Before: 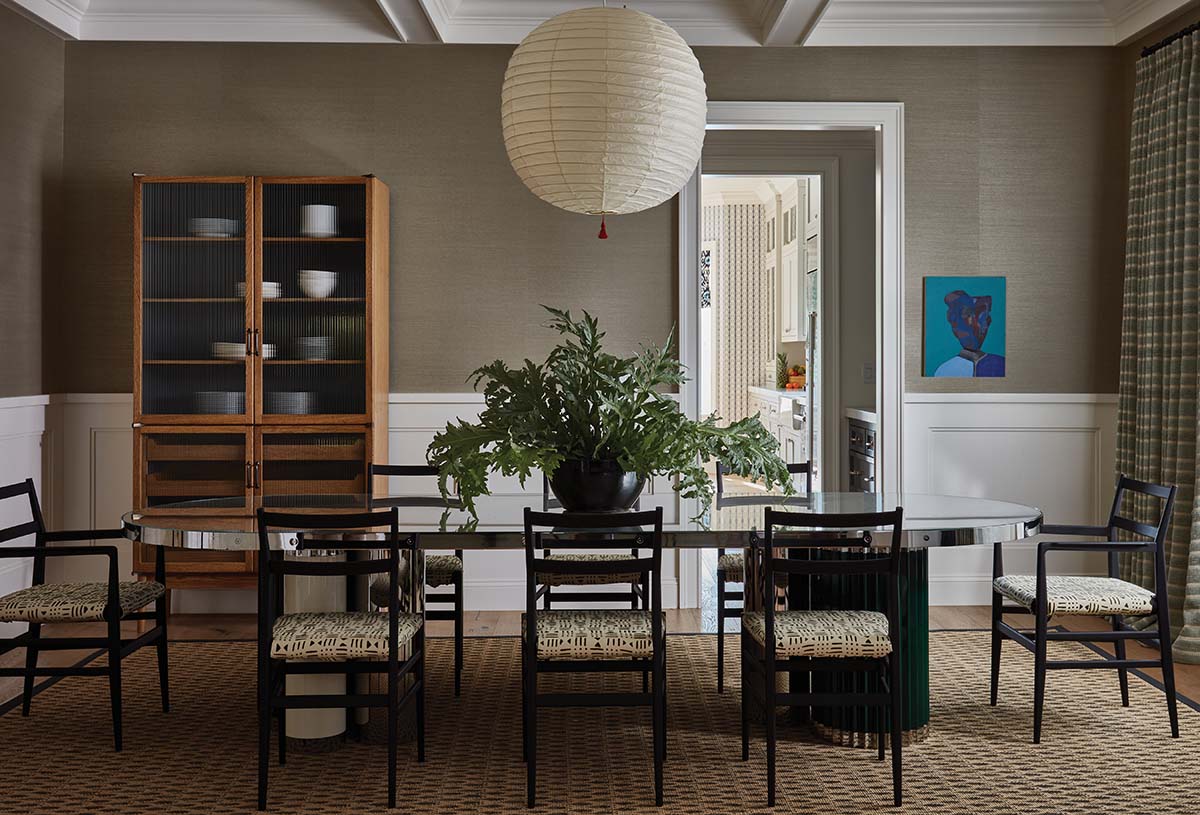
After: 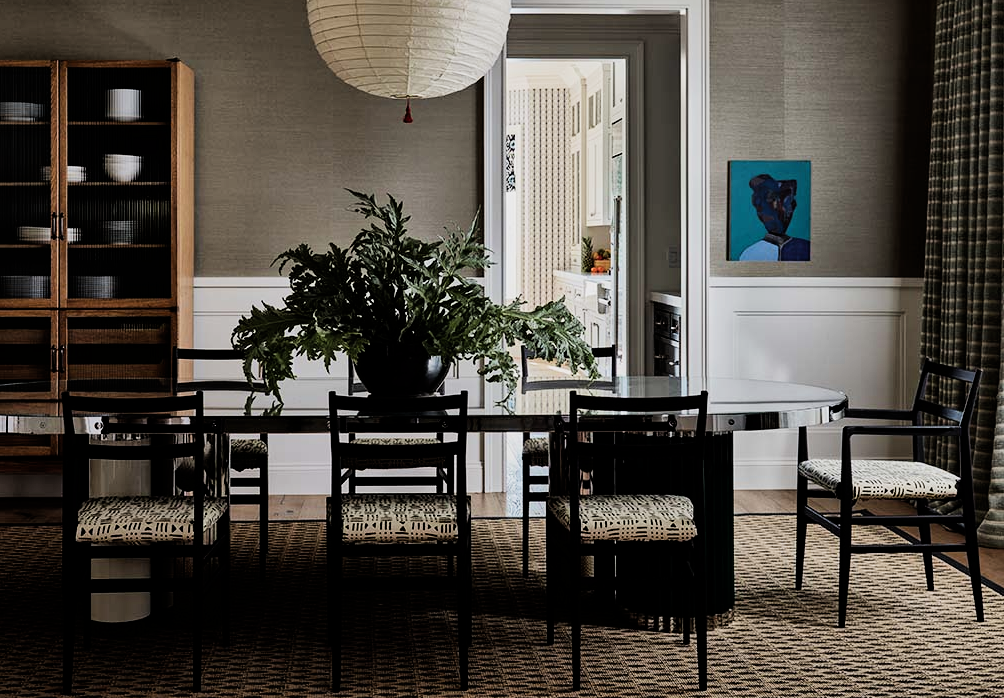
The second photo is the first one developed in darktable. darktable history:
filmic rgb: black relative exposure -5 EV, white relative exposure 3.5 EV, hardness 3.19, contrast 1.5, highlights saturation mix -50%
crop: left 16.315%, top 14.246%
